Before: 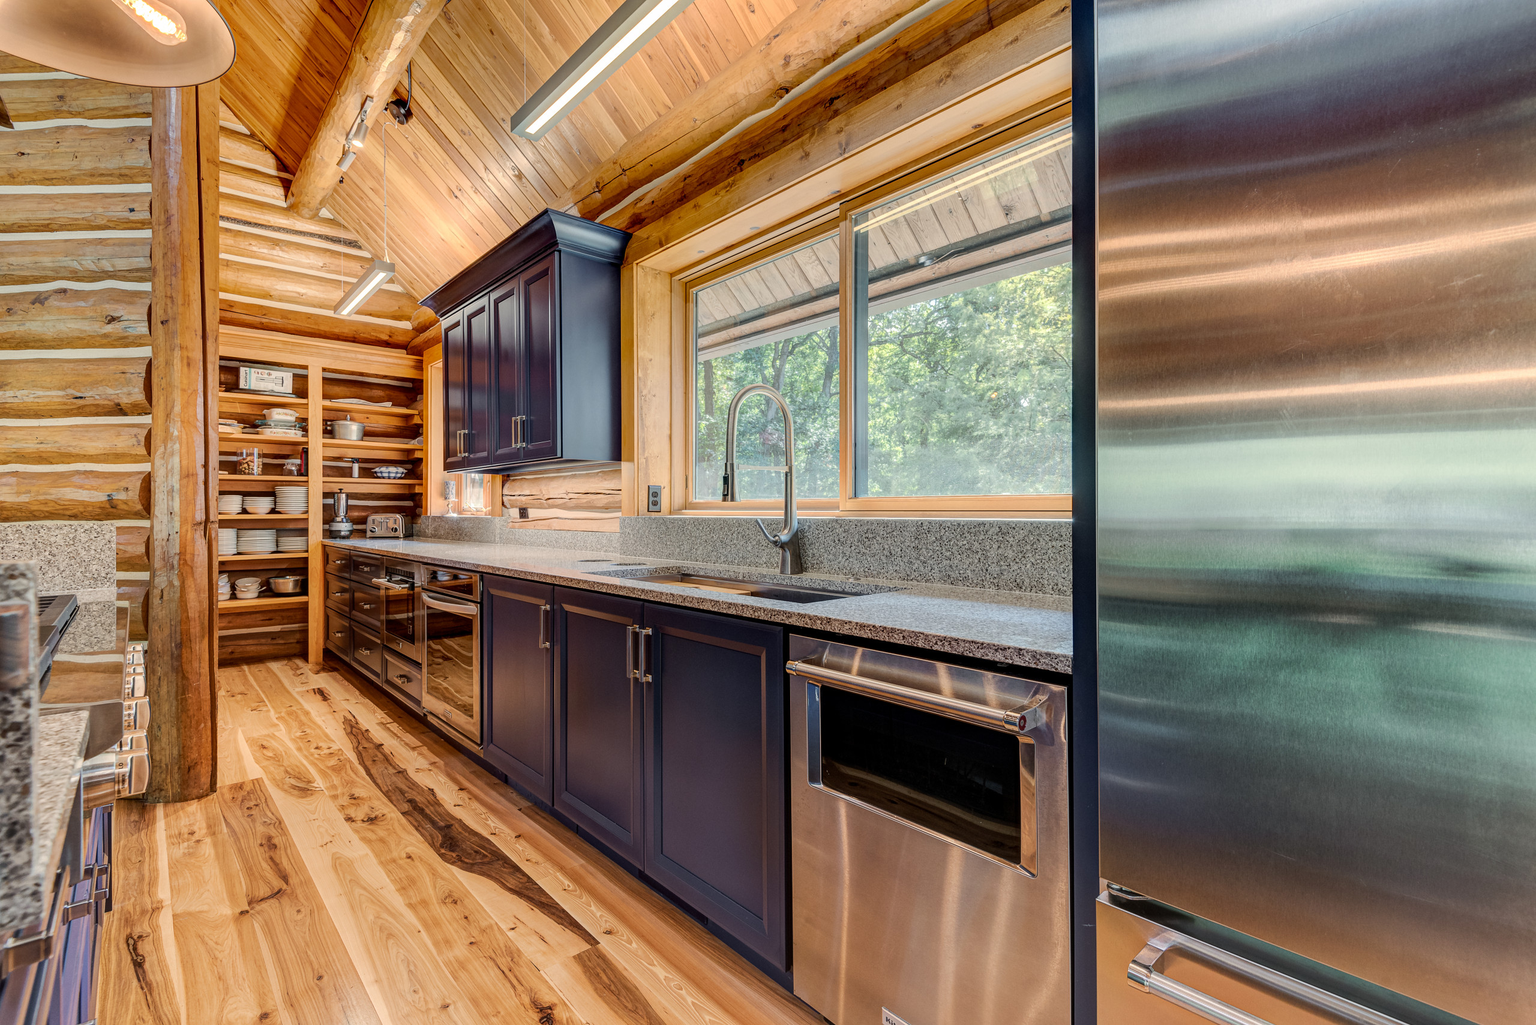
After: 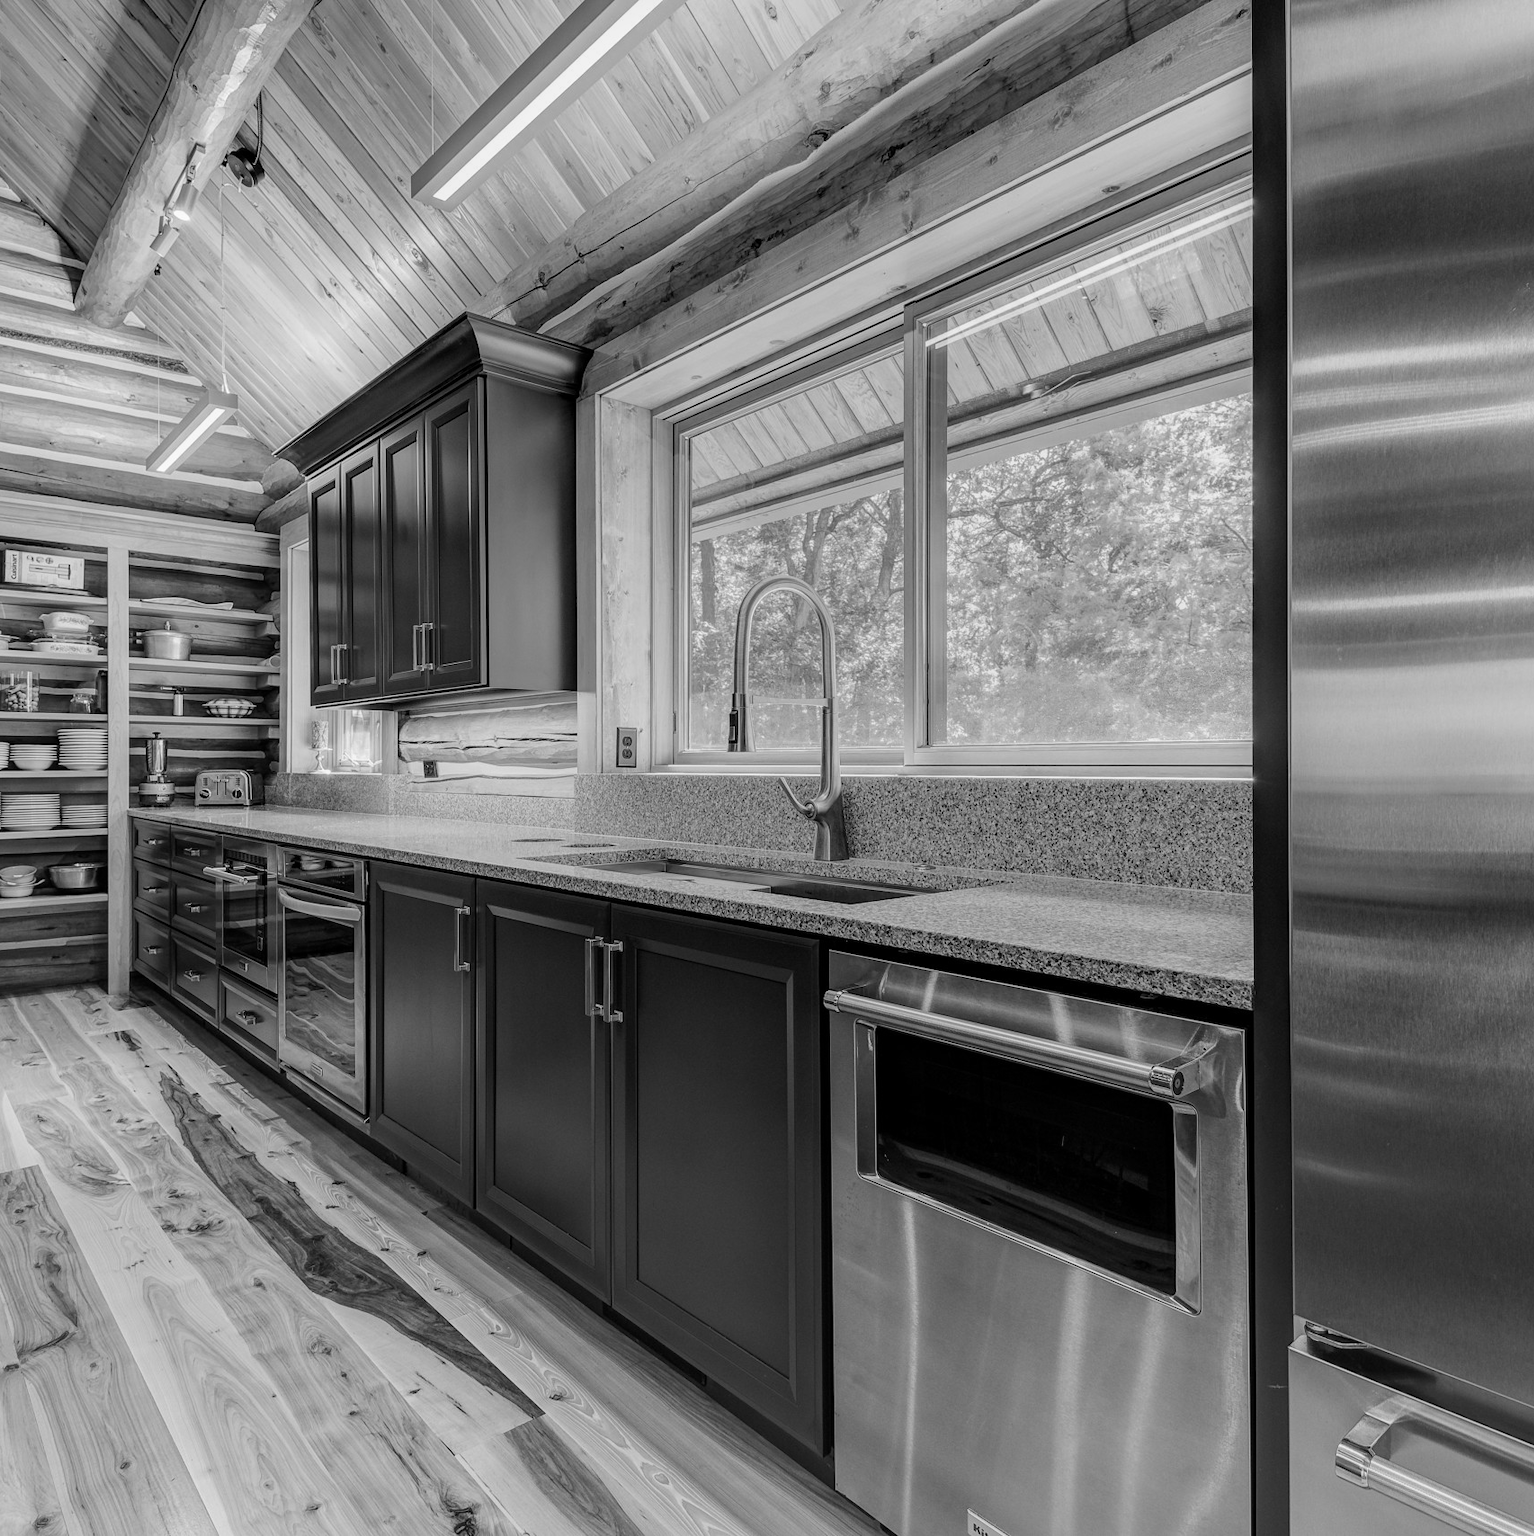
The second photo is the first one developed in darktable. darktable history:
crop: left 15.419%, right 17.914%
monochrome: a 26.22, b 42.67, size 0.8
